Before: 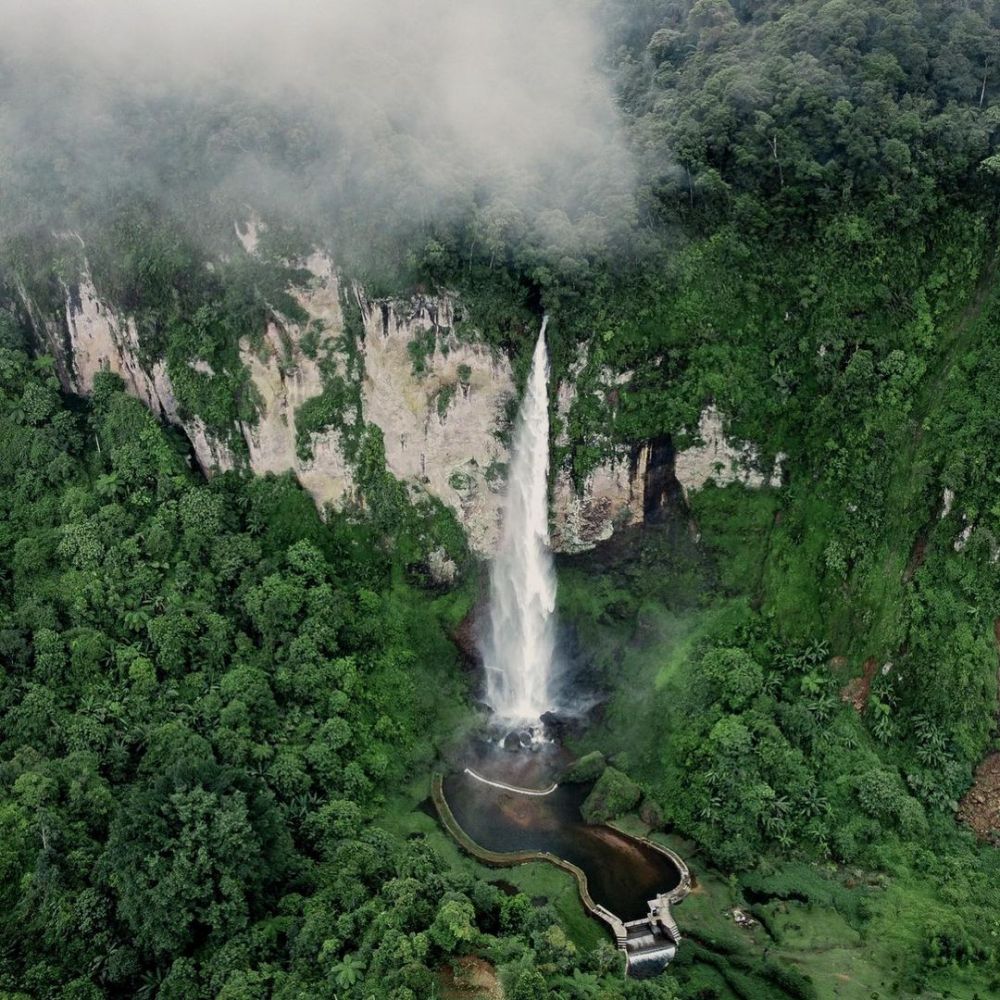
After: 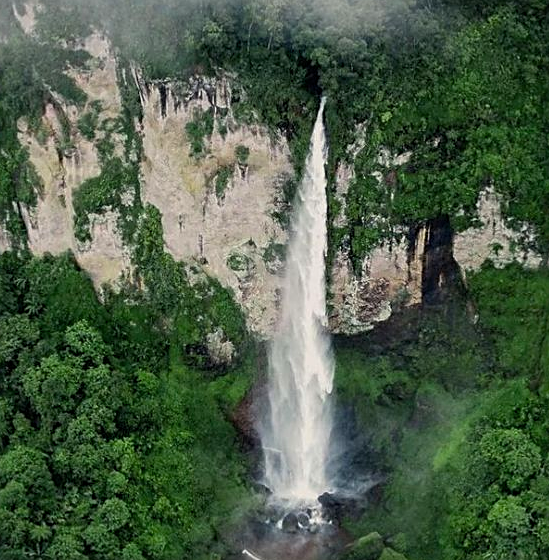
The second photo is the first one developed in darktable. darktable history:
crop and rotate: left 22.271%, top 21.979%, right 22.81%, bottom 21.951%
sharpen: on, module defaults
color balance rgb: perceptual saturation grading › global saturation 17.461%
